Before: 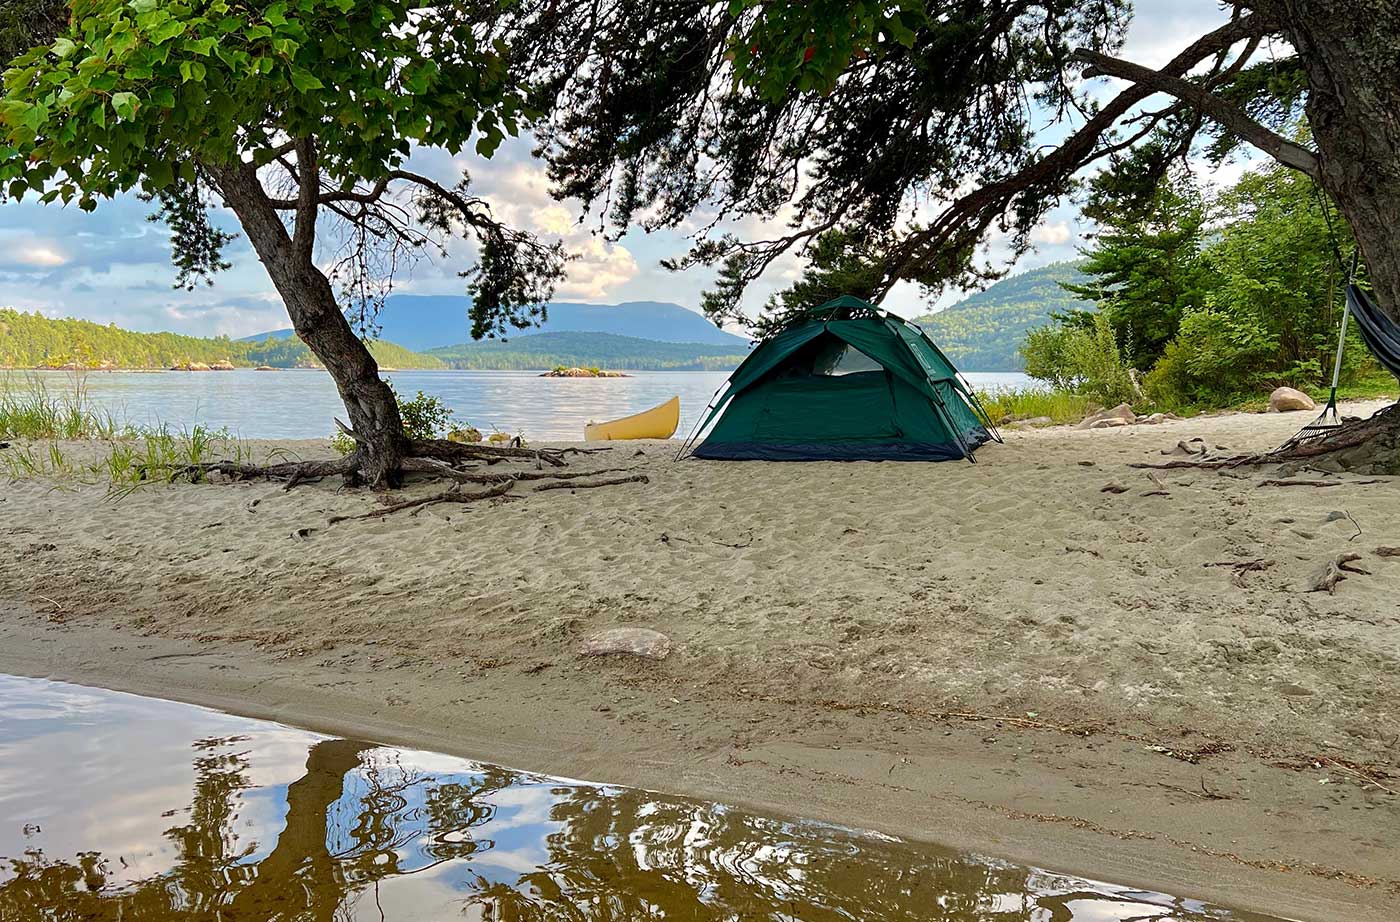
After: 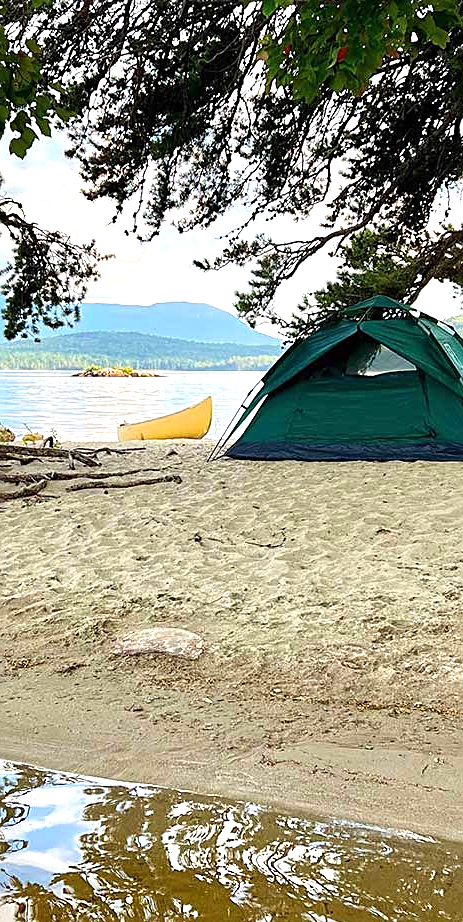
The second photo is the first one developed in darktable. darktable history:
crop: left 33.371%, right 33.521%
exposure: black level correction 0, exposure 0.897 EV, compensate highlight preservation false
sharpen: on, module defaults
